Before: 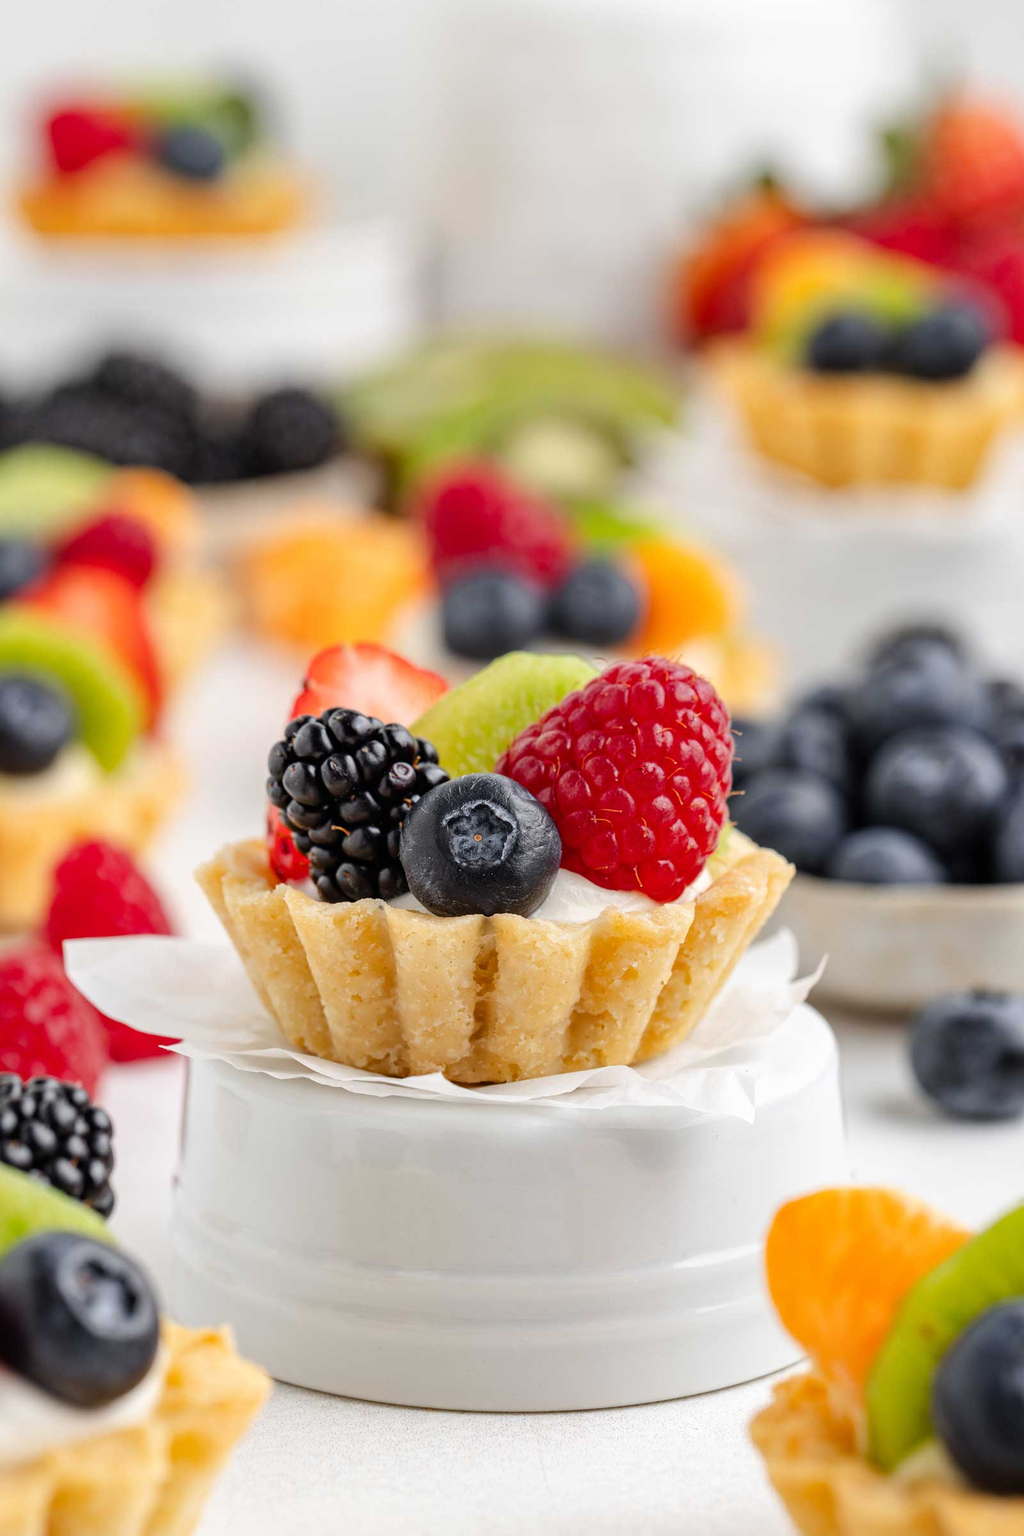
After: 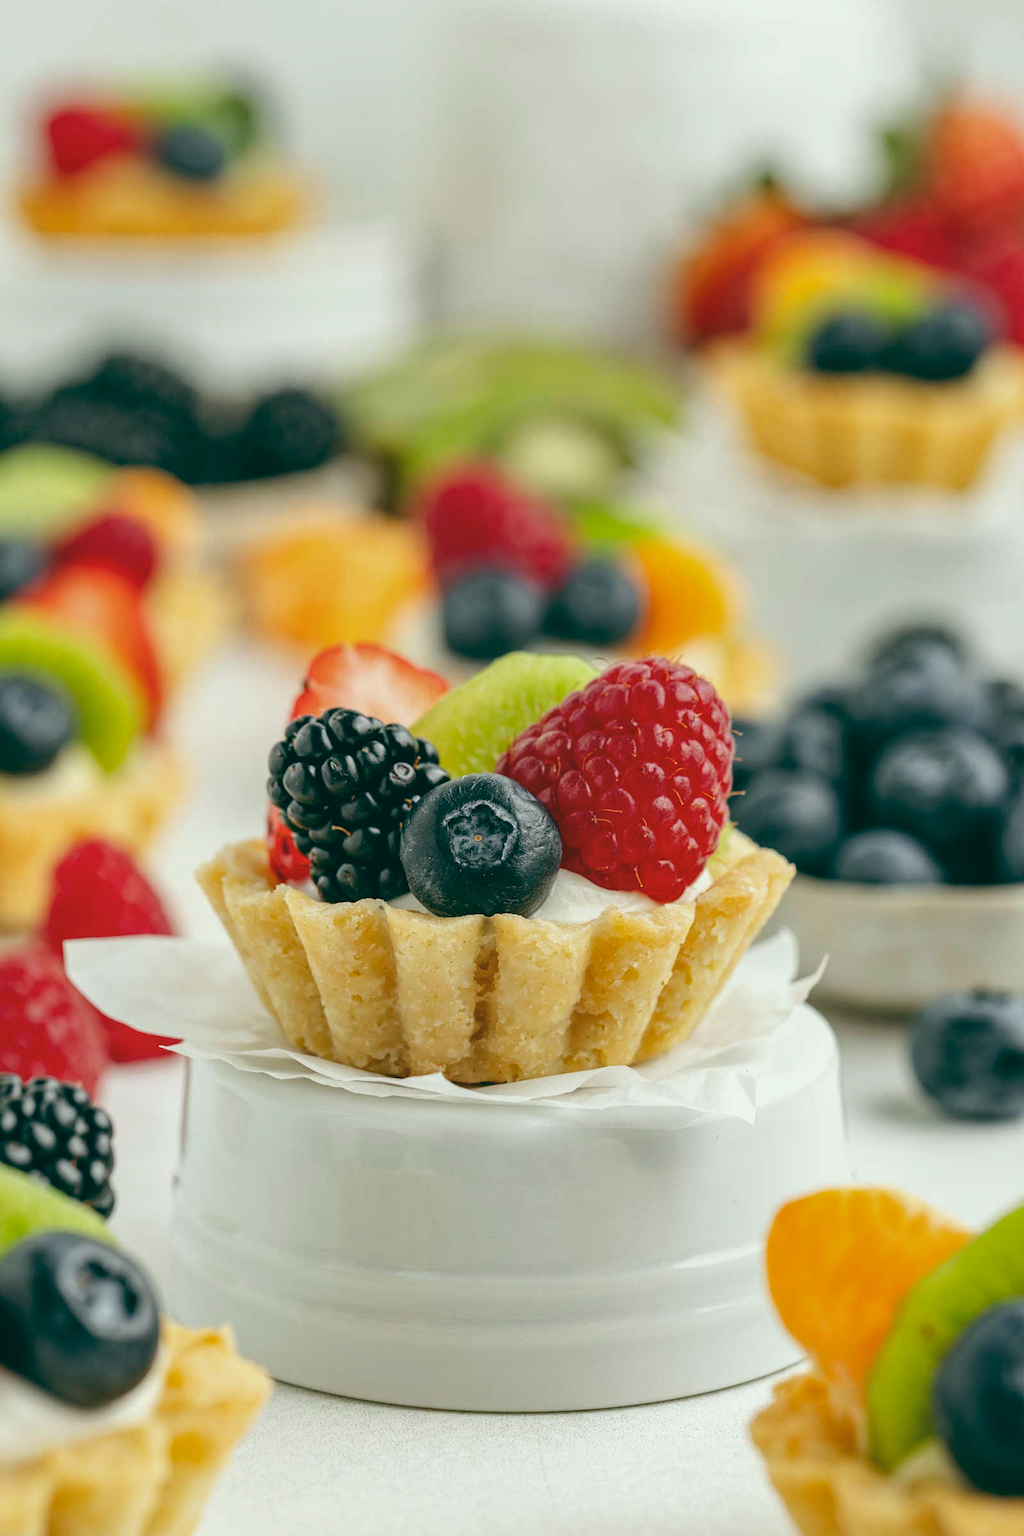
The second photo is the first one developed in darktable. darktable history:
local contrast: highlights 100%, shadows 100%, detail 120%, midtone range 0.2
white balance: red 0.974, blue 1.044
color balance: lift [1.005, 0.99, 1.007, 1.01], gamma [1, 1.034, 1.032, 0.966], gain [0.873, 1.055, 1.067, 0.933]
